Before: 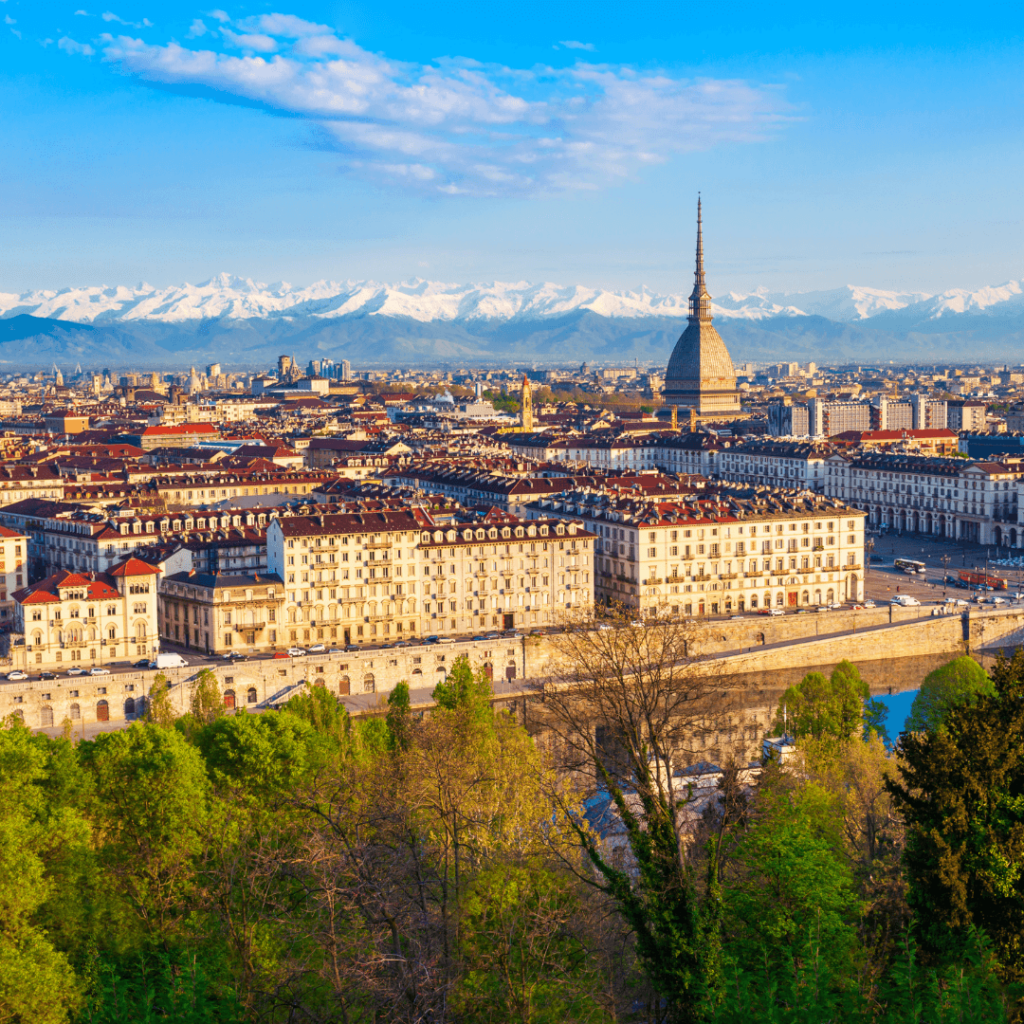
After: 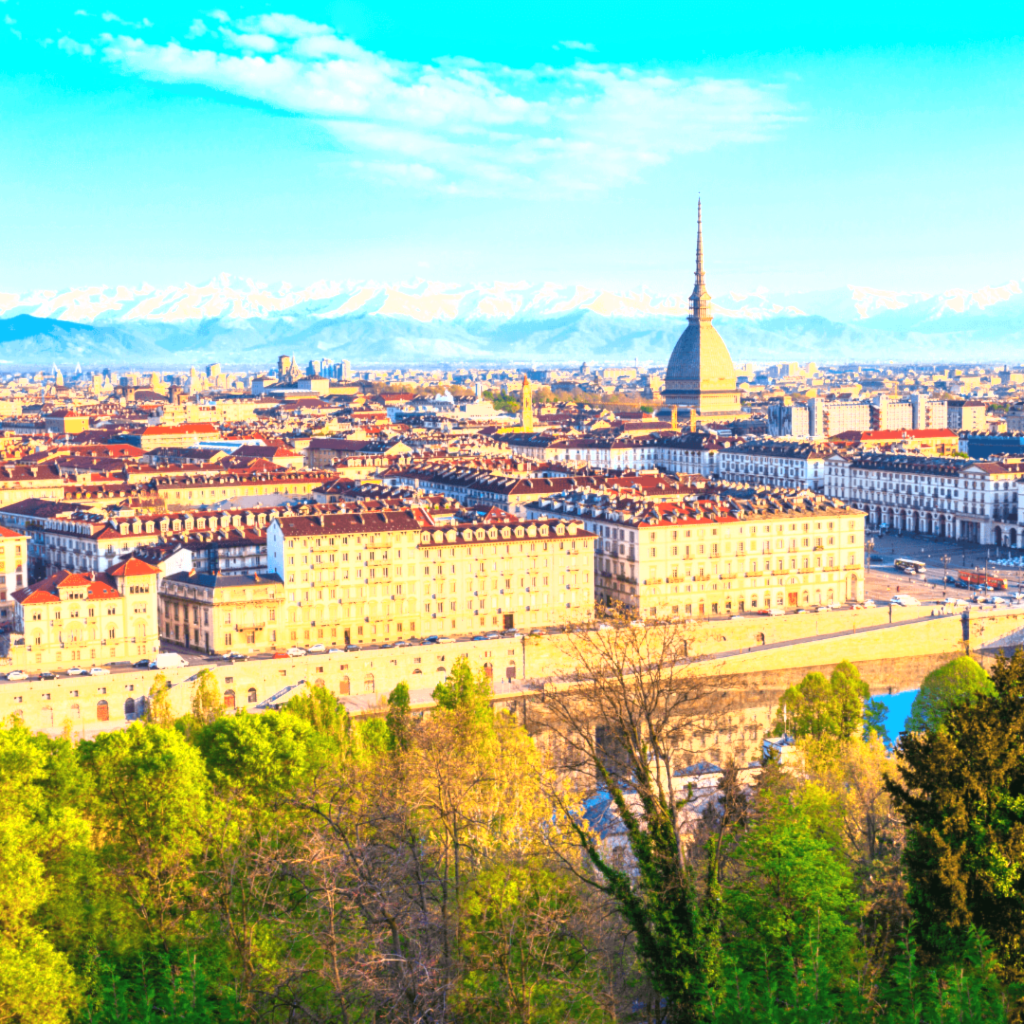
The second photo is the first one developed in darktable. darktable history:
lowpass: radius 0.5, unbound 0
exposure: black level correction 0, exposure 1.388 EV, compensate exposure bias true, compensate highlight preservation false
